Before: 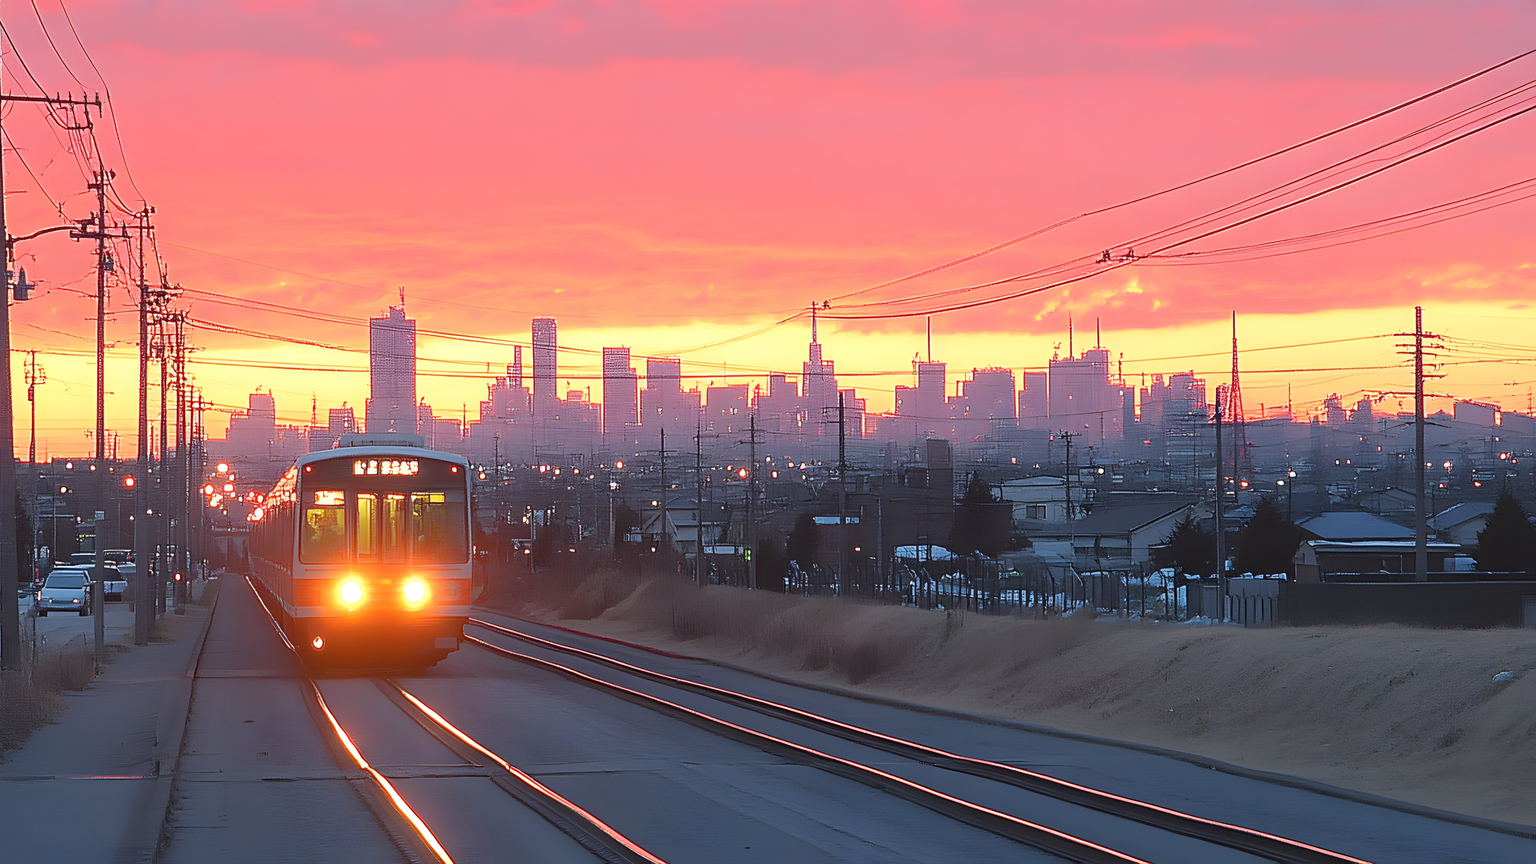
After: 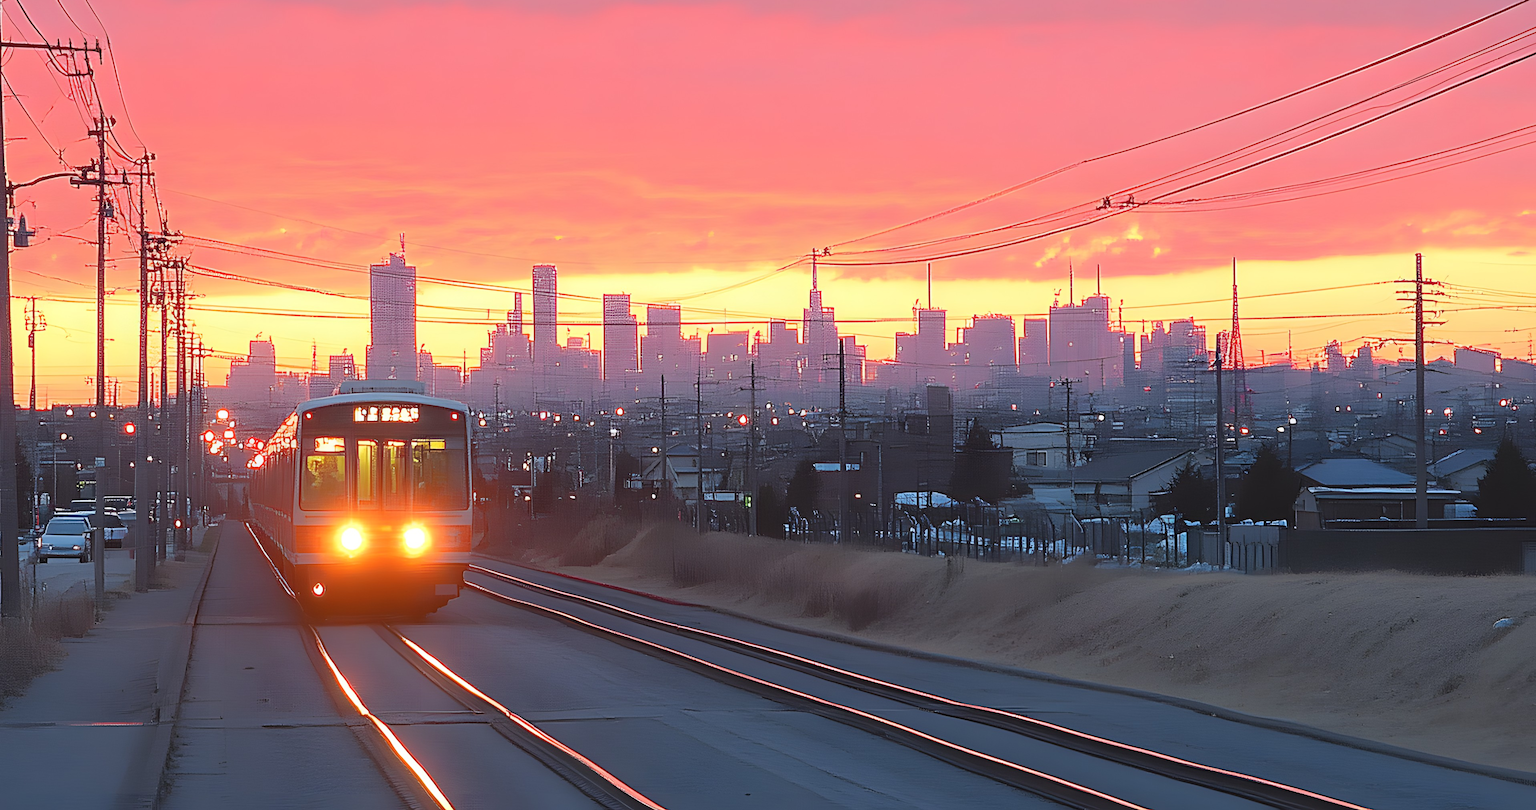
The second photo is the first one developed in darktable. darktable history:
crop and rotate: top 6.243%
